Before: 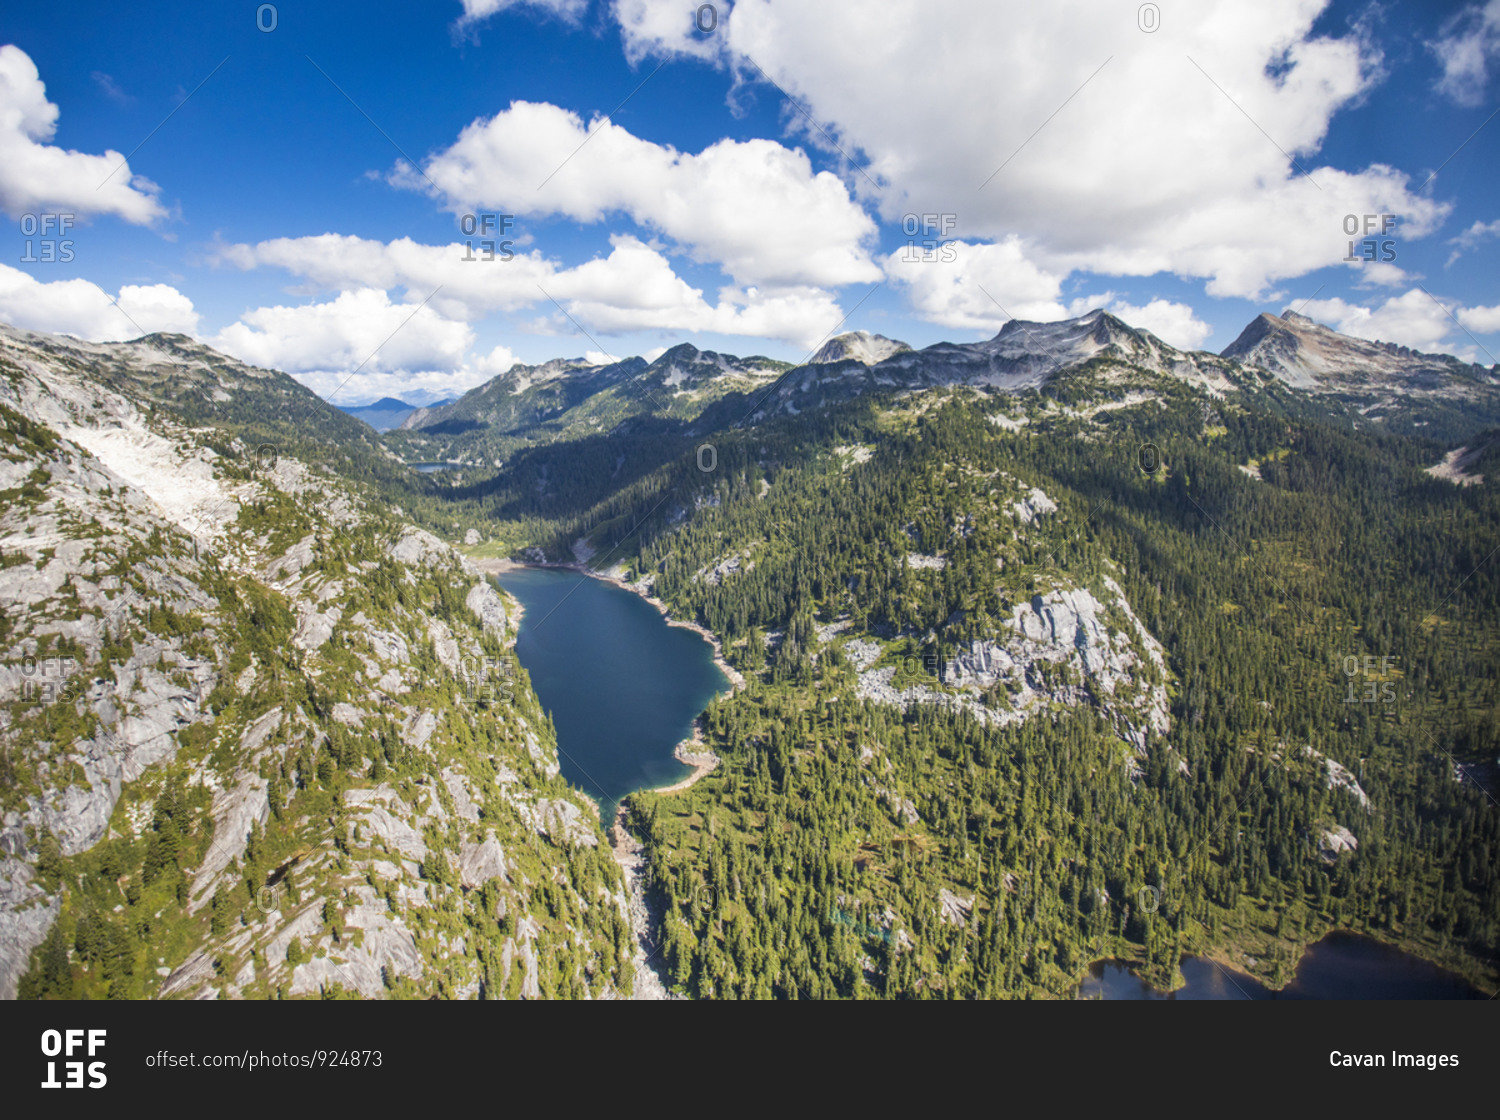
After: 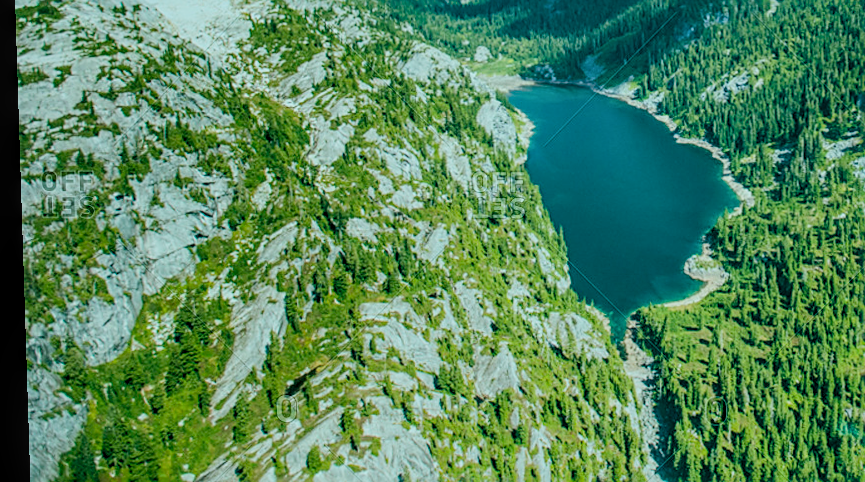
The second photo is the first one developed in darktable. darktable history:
filmic rgb: black relative exposure -7.65 EV, white relative exposure 4.56 EV, hardness 3.61
crop: top 44.483%, right 43.593%, bottom 12.892%
local contrast: on, module defaults
rotate and perspective: lens shift (vertical) 0.048, lens shift (horizontal) -0.024, automatic cropping off
color balance rgb: shadows lift › chroma 11.71%, shadows lift › hue 133.46°, power › chroma 2.15%, power › hue 166.83°, highlights gain › chroma 4%, highlights gain › hue 200.2°, perceptual saturation grading › global saturation 18.05%
sharpen: on, module defaults
